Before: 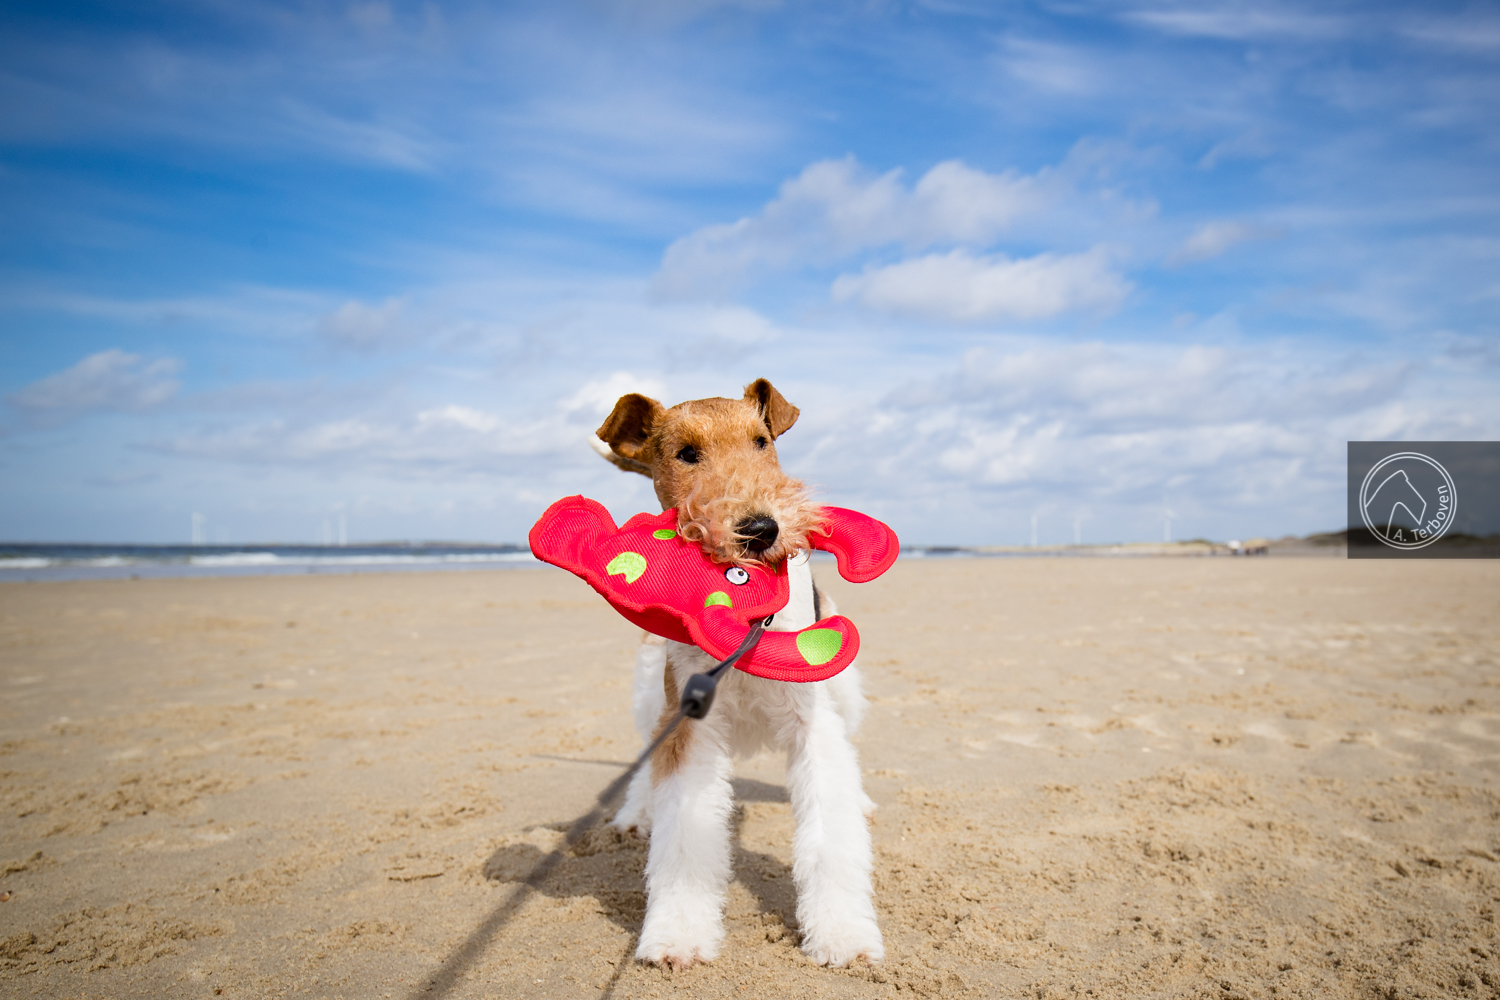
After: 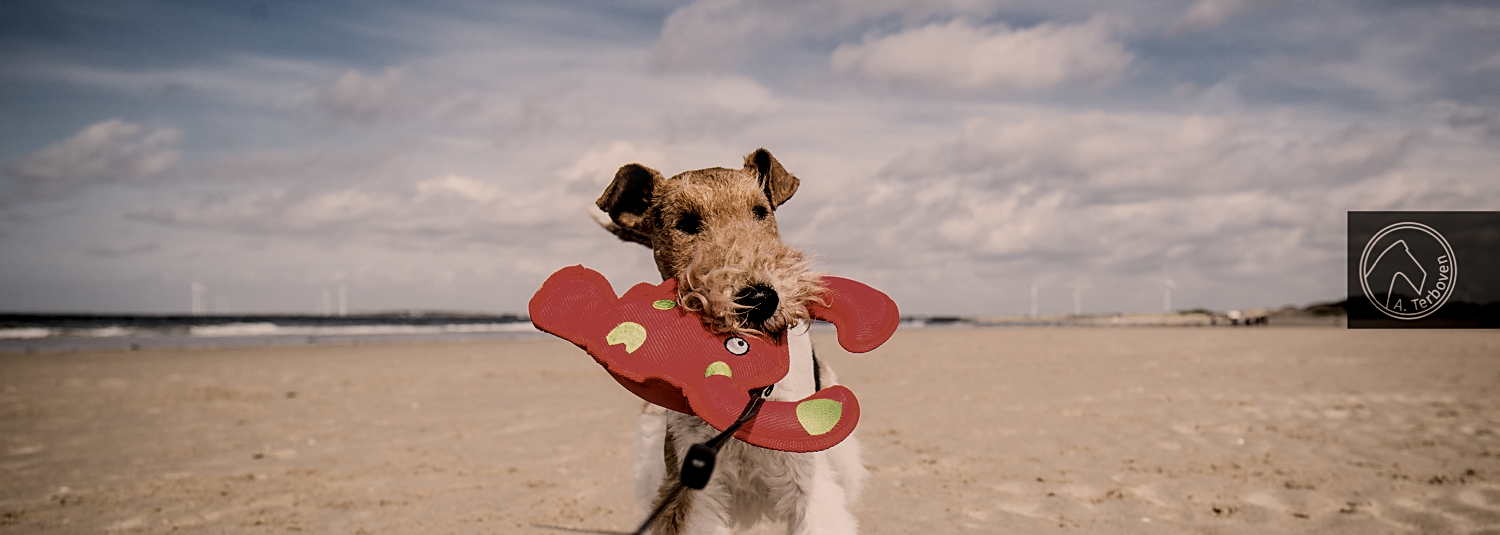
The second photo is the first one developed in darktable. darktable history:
sharpen: on, module defaults
color balance rgb: shadows lift › luminance -5%, shadows lift › chroma 1.1%, shadows lift › hue 219°, power › luminance 10%, power › chroma 2.83%, power › hue 60°, highlights gain › chroma 4.52%, highlights gain › hue 33.33°, saturation formula JzAzBz (2021)
contrast brightness saturation: contrast 0.1, saturation -0.36
crop and rotate: top 23.043%, bottom 23.437%
filmic rgb: black relative exposure -5 EV, white relative exposure 3.5 EV, hardness 3.19, contrast 1.5, highlights saturation mix -50%
exposure: exposure -1 EV, compensate highlight preservation false
local contrast: highlights 61%, detail 143%, midtone range 0.428
